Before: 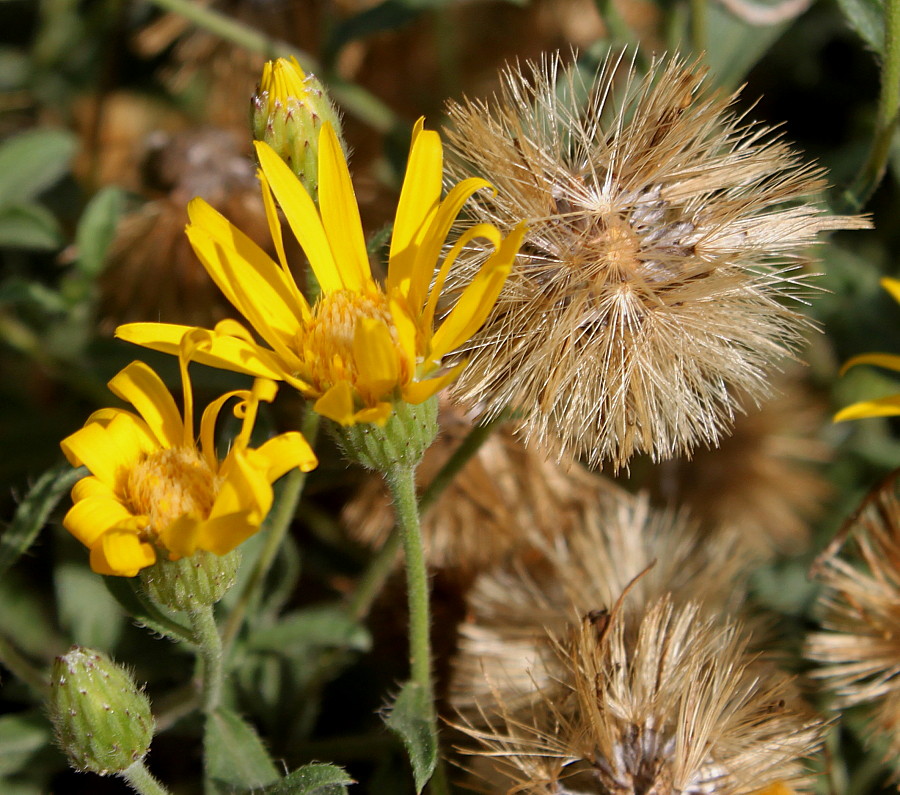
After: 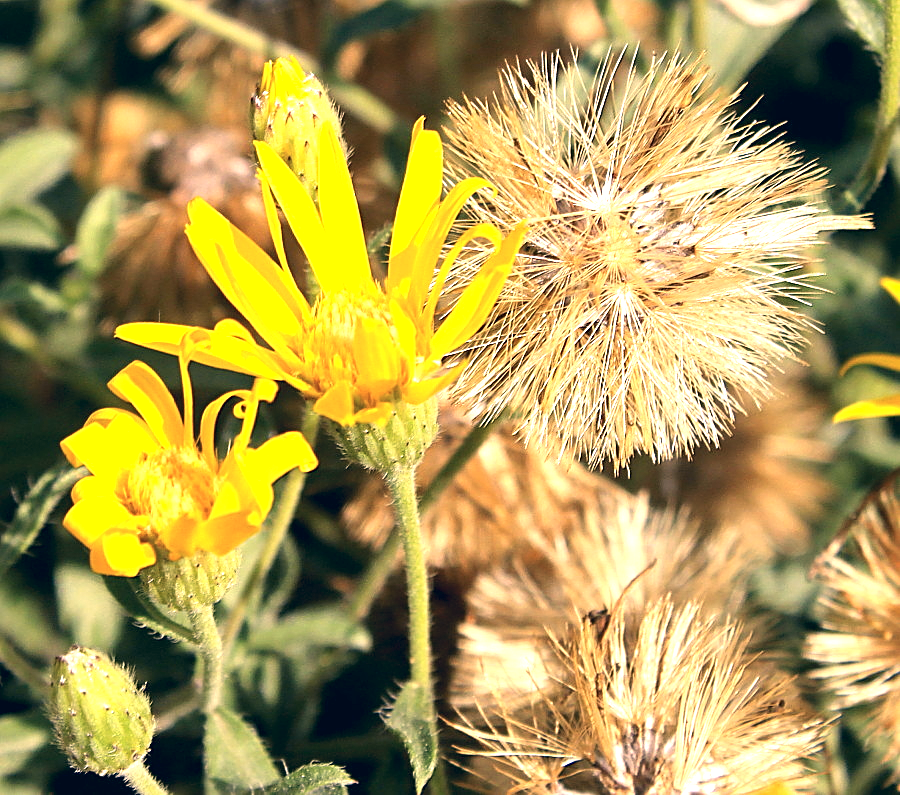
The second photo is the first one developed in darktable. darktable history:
exposure: black level correction 0, exposure 1.516 EV, compensate highlight preservation false
color correction: highlights a* 10.34, highlights b* 13.87, shadows a* -9.61, shadows b* -14.97
sharpen: on, module defaults
contrast brightness saturation: contrast 0.105, saturation -0.166
